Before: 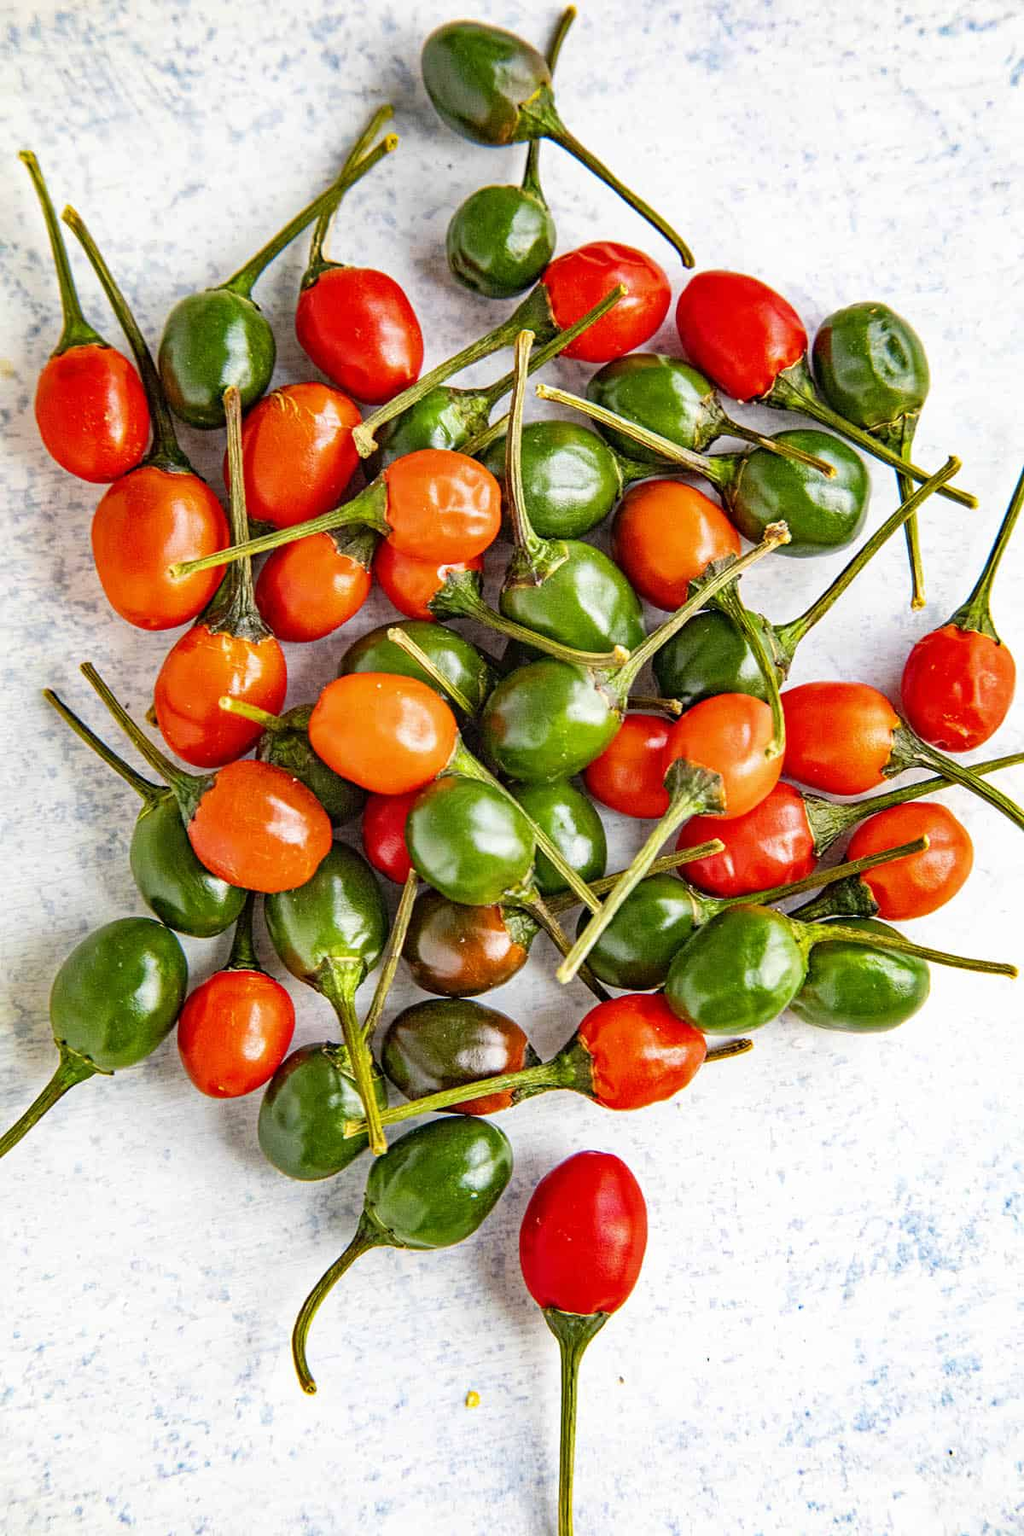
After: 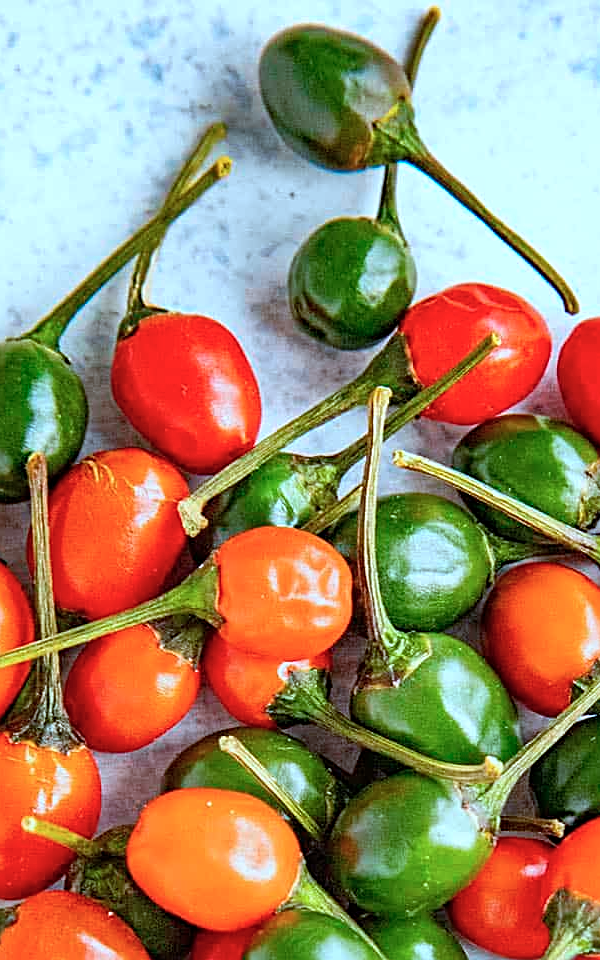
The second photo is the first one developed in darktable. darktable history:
sharpen: on, module defaults
crop: left 19.596%, right 30.391%, bottom 46.46%
color correction: highlights a* -9.81, highlights b* -21.27
